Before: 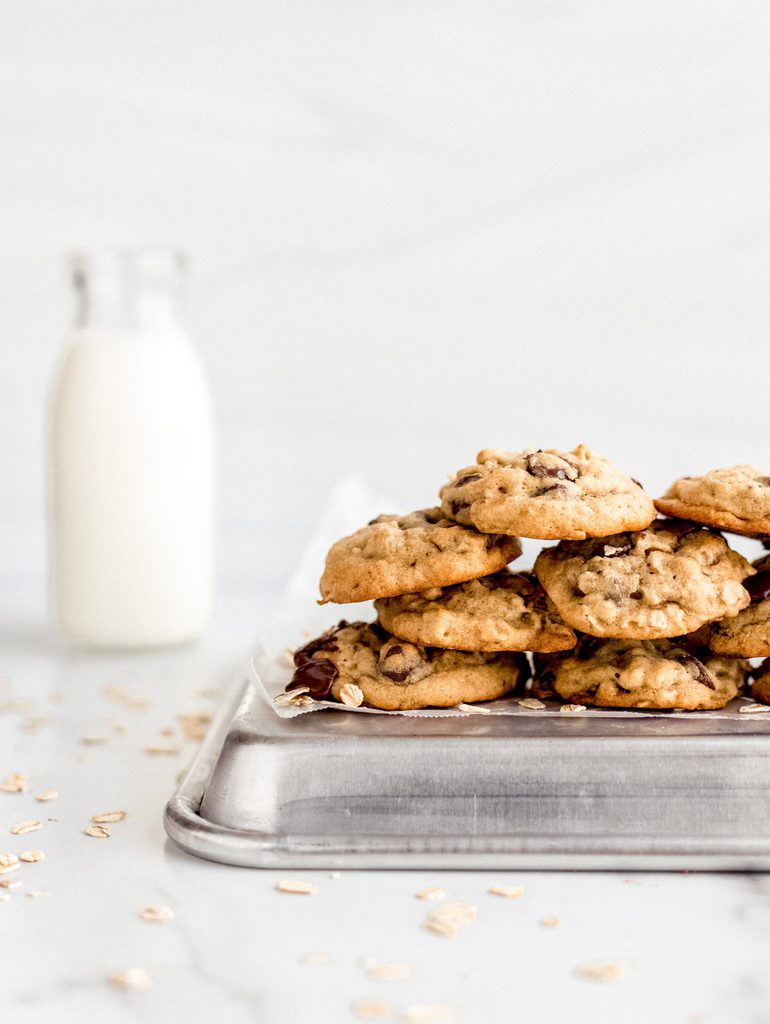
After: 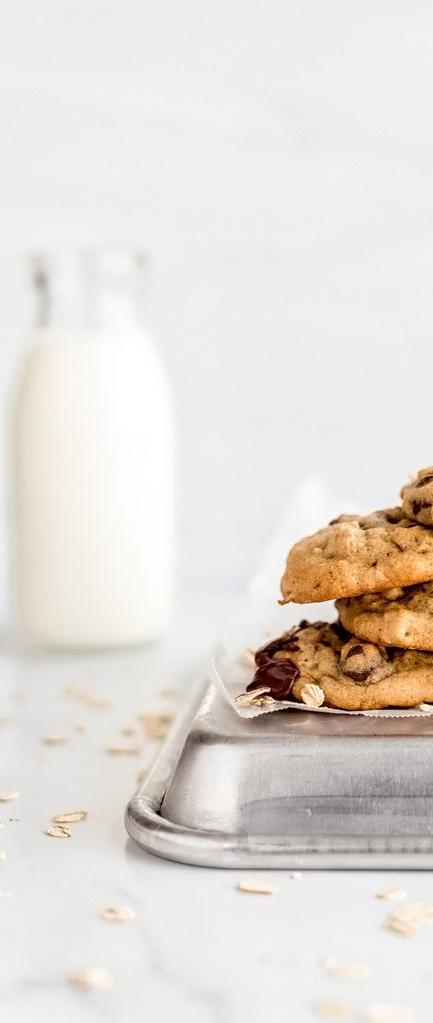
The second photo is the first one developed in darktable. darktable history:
white balance: emerald 1
contrast equalizer: y [[0.5 ×4, 0.524, 0.59], [0.5 ×6], [0.5 ×6], [0, 0, 0, 0.01, 0.045, 0.012], [0, 0, 0, 0.044, 0.195, 0.131]]
crop: left 5.114%, right 38.589%
